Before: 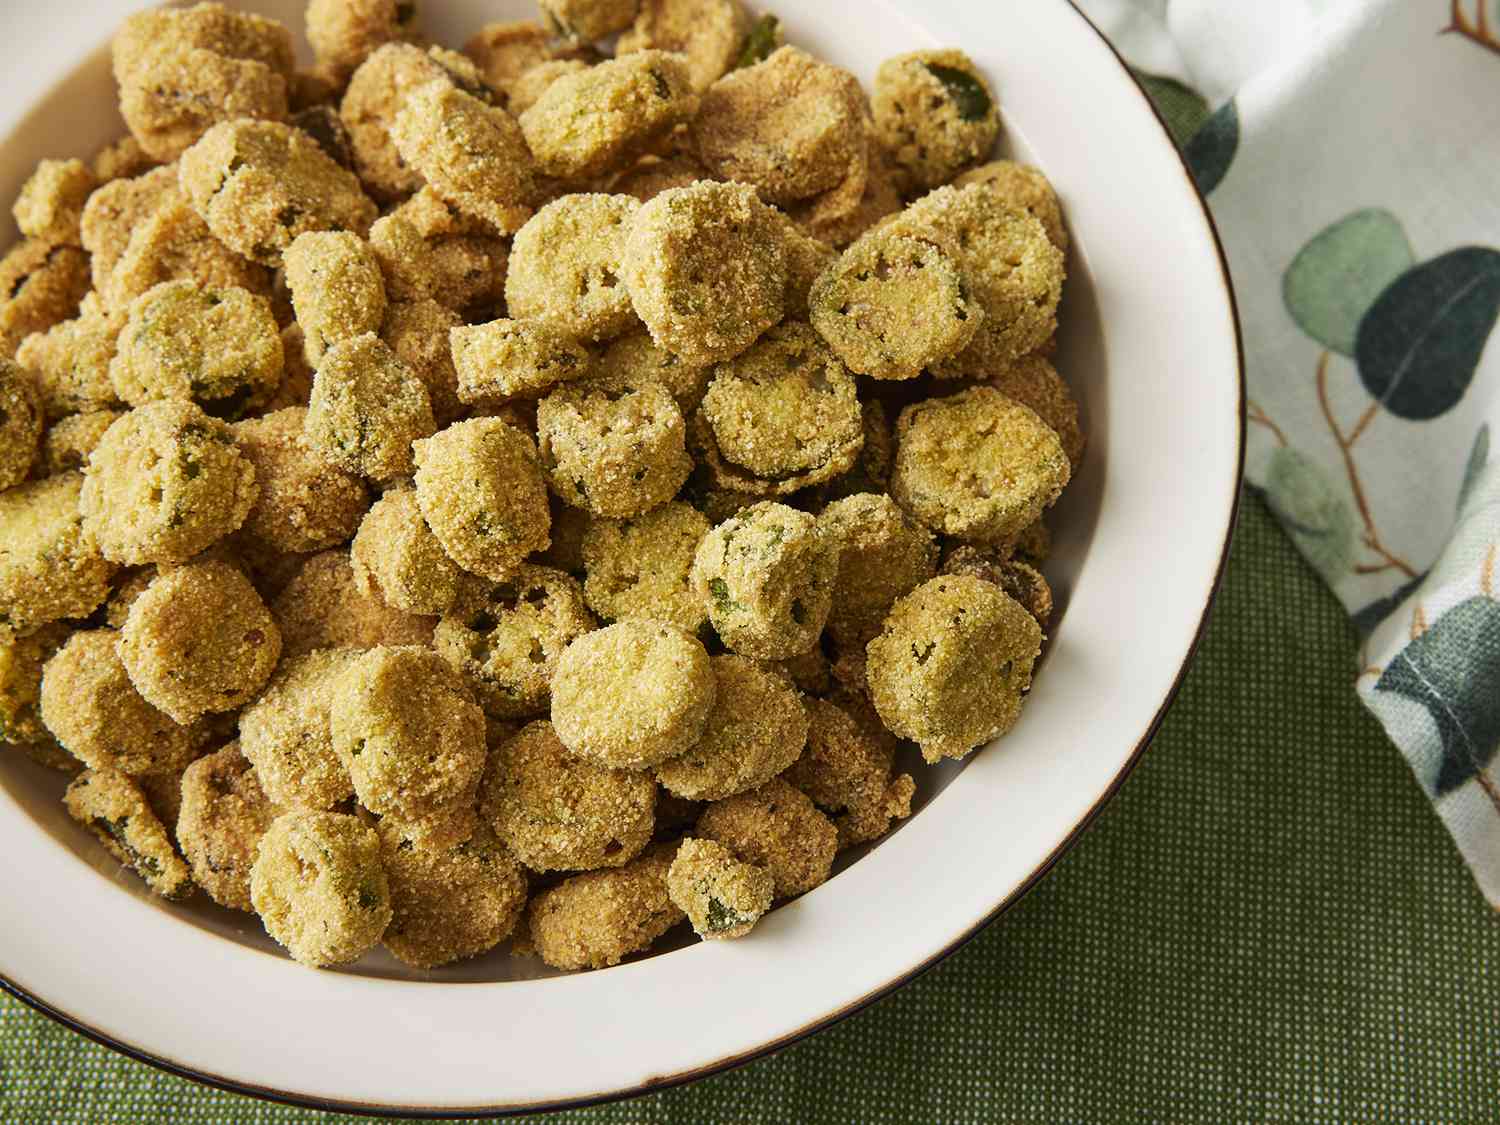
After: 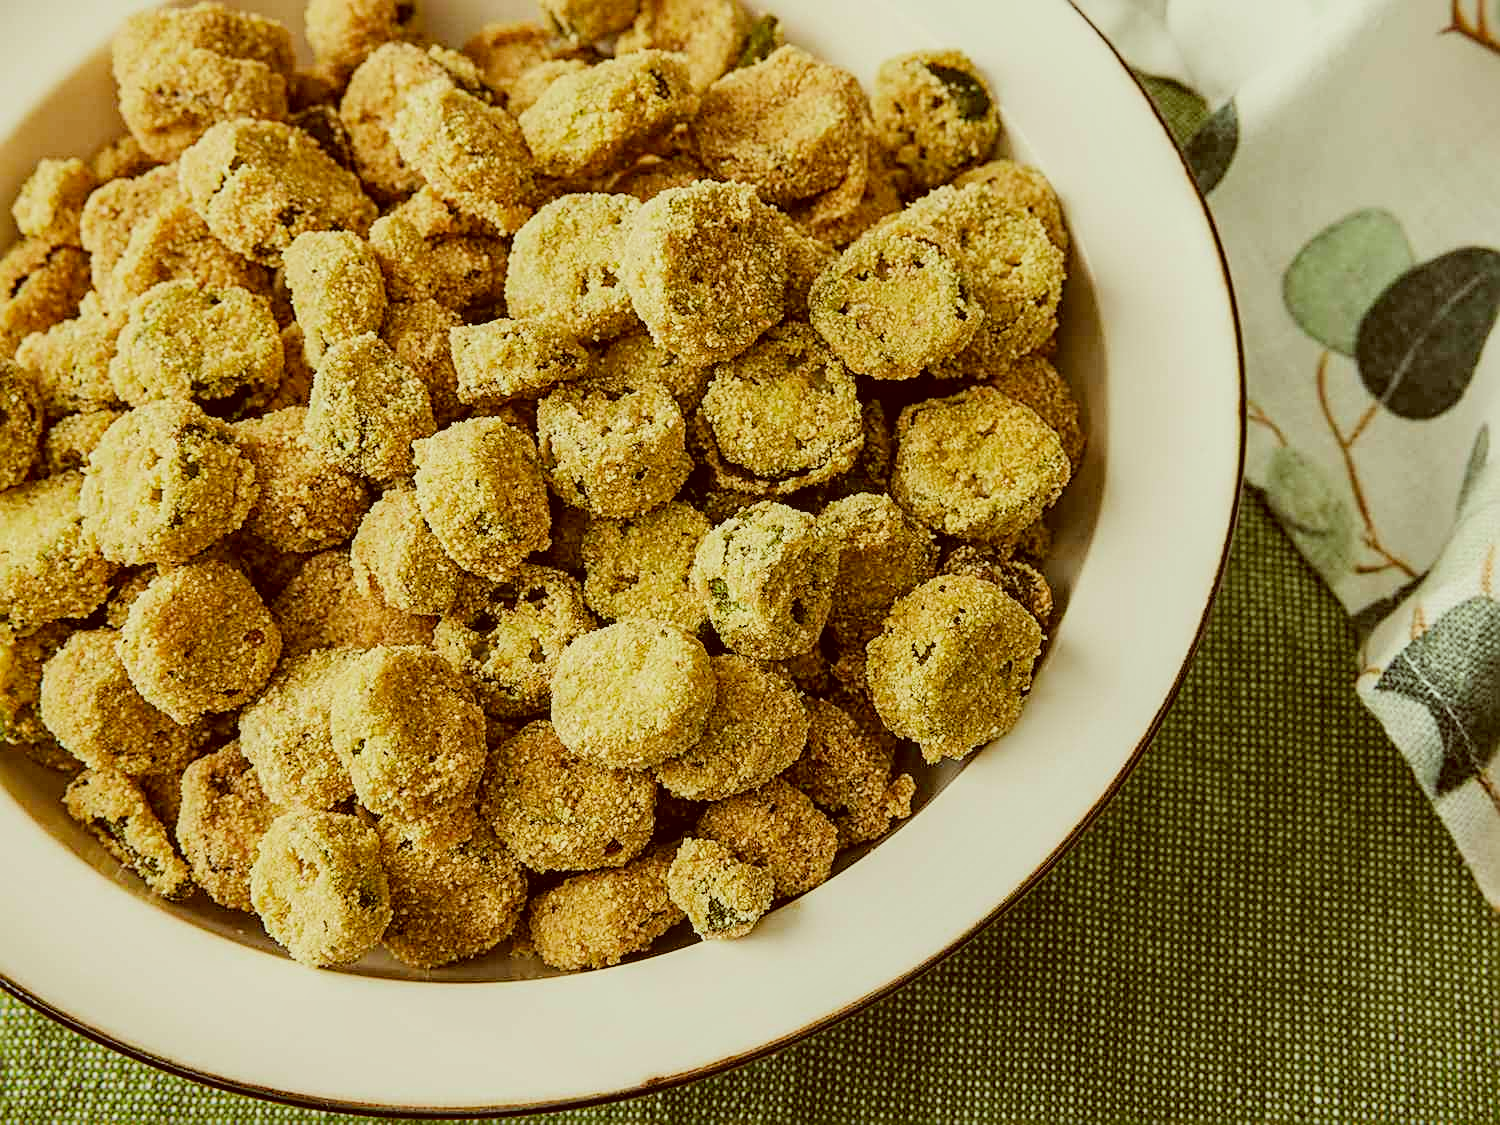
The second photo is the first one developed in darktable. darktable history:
color correction: highlights a* -5.46, highlights b* 9.8, shadows a* 9.26, shadows b* 24.54
color zones: curves: ch0 [(0.287, 0.048) (0.493, 0.484) (0.737, 0.816)]; ch1 [(0, 0) (0.143, 0) (0.286, 0) (0.429, 0) (0.571, 0) (0.714, 0) (0.857, 0)], mix -95.22%
exposure: black level correction 0.001, exposure 0.673 EV, compensate exposure bias true, compensate highlight preservation false
filmic rgb: black relative exposure -7.26 EV, white relative exposure 5.07 EV, hardness 3.21
local contrast: on, module defaults
sharpen: radius 2.537, amount 0.631
